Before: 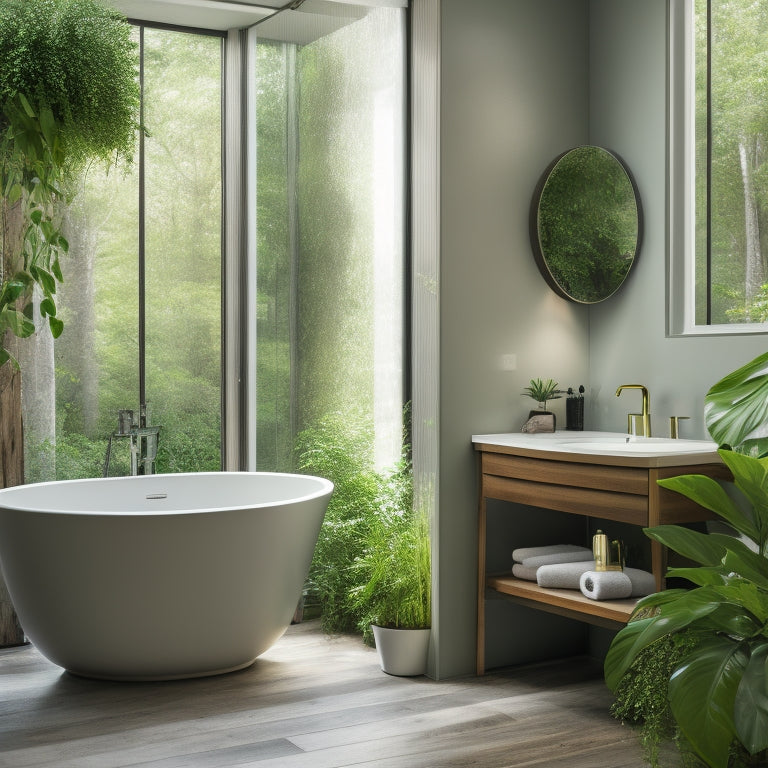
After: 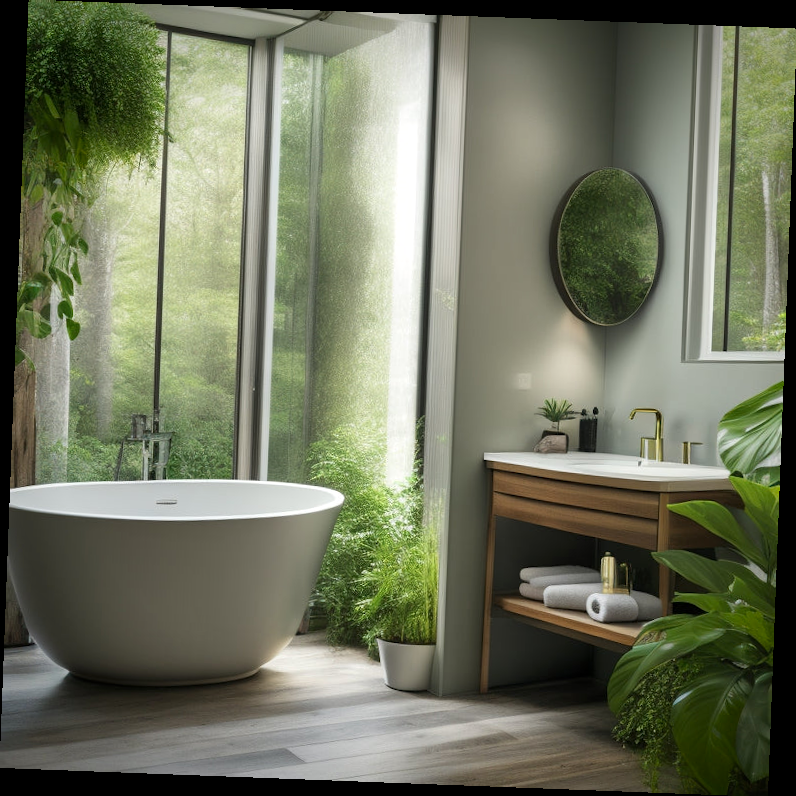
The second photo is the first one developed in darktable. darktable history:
vignetting: fall-off start 88.53%, fall-off radius 44.2%, saturation 0.376, width/height ratio 1.161
local contrast: mode bilateral grid, contrast 20, coarseness 50, detail 120%, midtone range 0.2
rotate and perspective: rotation 2.17°, automatic cropping off
